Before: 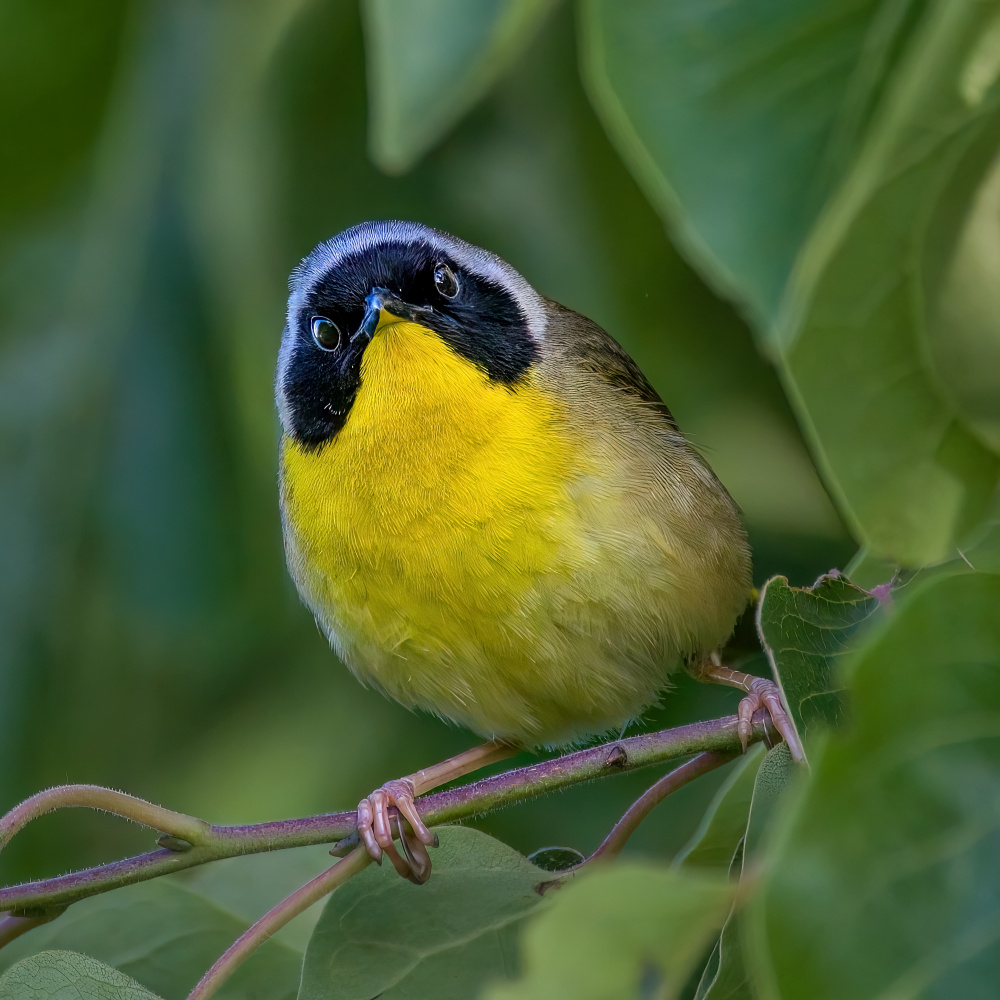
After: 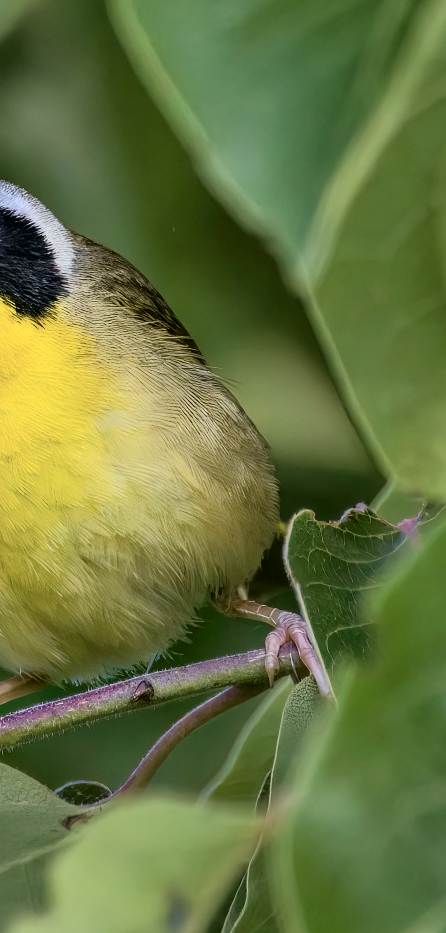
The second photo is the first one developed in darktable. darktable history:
tone curve: curves: ch0 [(0, 0) (0.037, 0.011) (0.135, 0.093) (0.266, 0.281) (0.461, 0.555) (0.581, 0.716) (0.675, 0.793) (0.767, 0.849) (0.91, 0.924) (1, 0.979)]; ch1 [(0, 0) (0.292, 0.278) (0.419, 0.423) (0.493, 0.492) (0.506, 0.5) (0.534, 0.529) (0.562, 0.562) (0.641, 0.663) (0.754, 0.76) (1, 1)]; ch2 [(0, 0) (0.294, 0.3) (0.361, 0.372) (0.429, 0.445) (0.478, 0.486) (0.502, 0.498) (0.518, 0.522) (0.531, 0.549) (0.561, 0.579) (0.64, 0.645) (0.7, 0.7) (0.861, 0.808) (1, 0.951)], color space Lab, independent channels
exposure: black level correction -0.003, exposure 0.035 EV, compensate highlight preservation false
crop: left 47.351%, top 6.646%, right 8.018%
